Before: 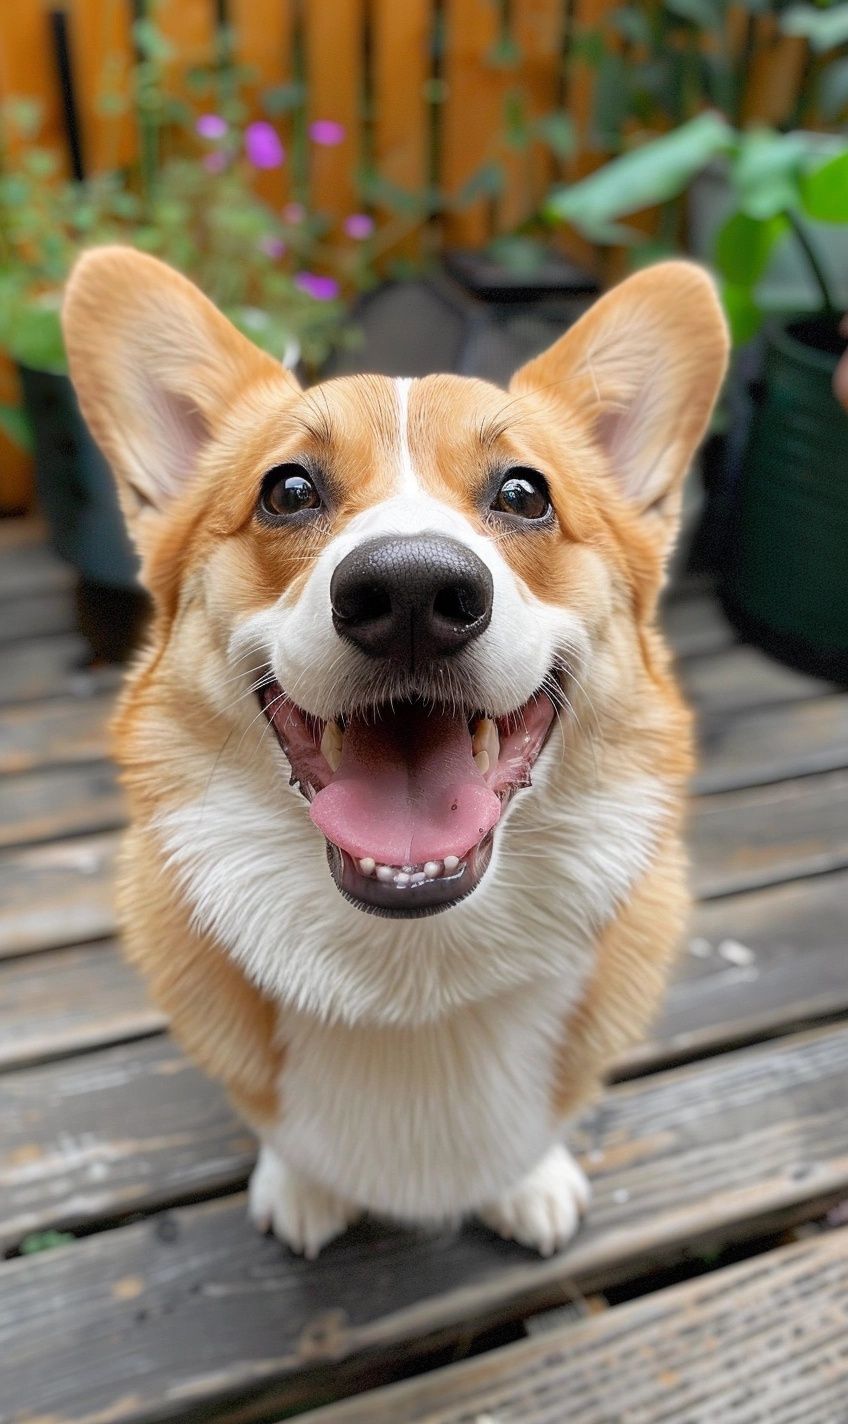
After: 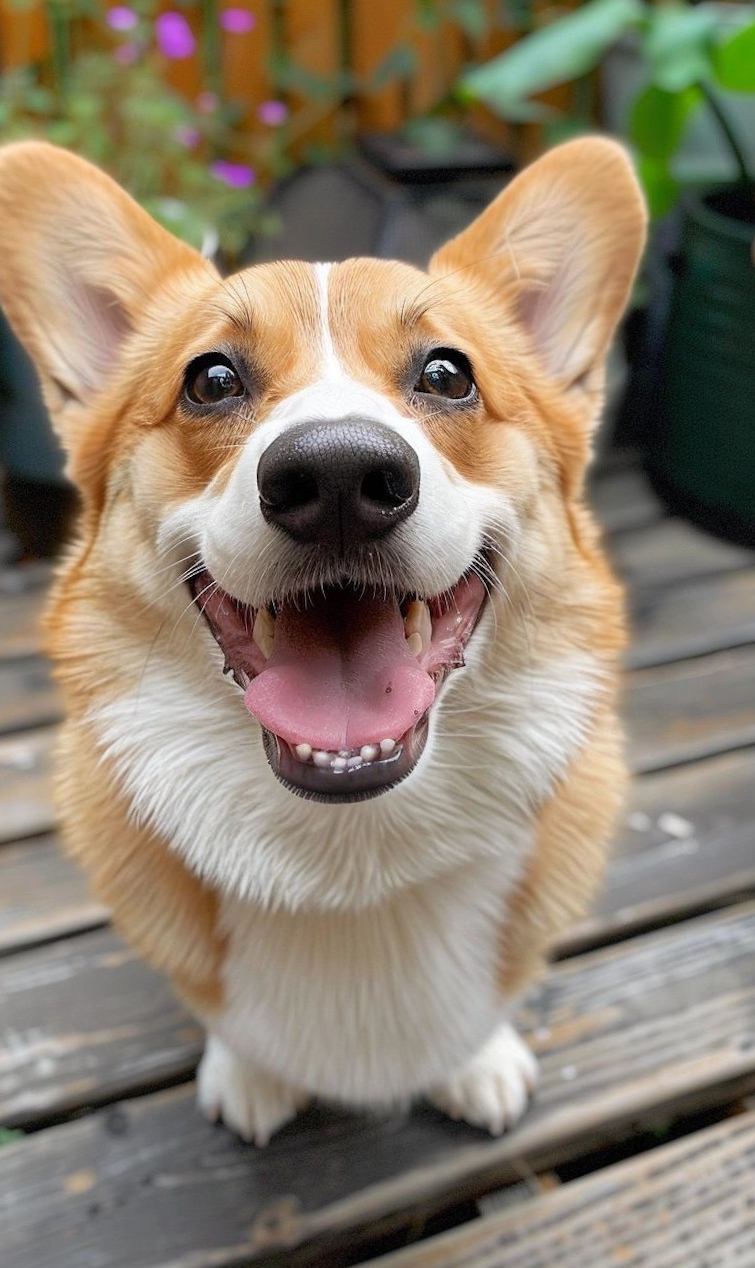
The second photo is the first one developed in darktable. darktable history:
crop and rotate: angle 2.03°, left 5.681%, top 5.702%
